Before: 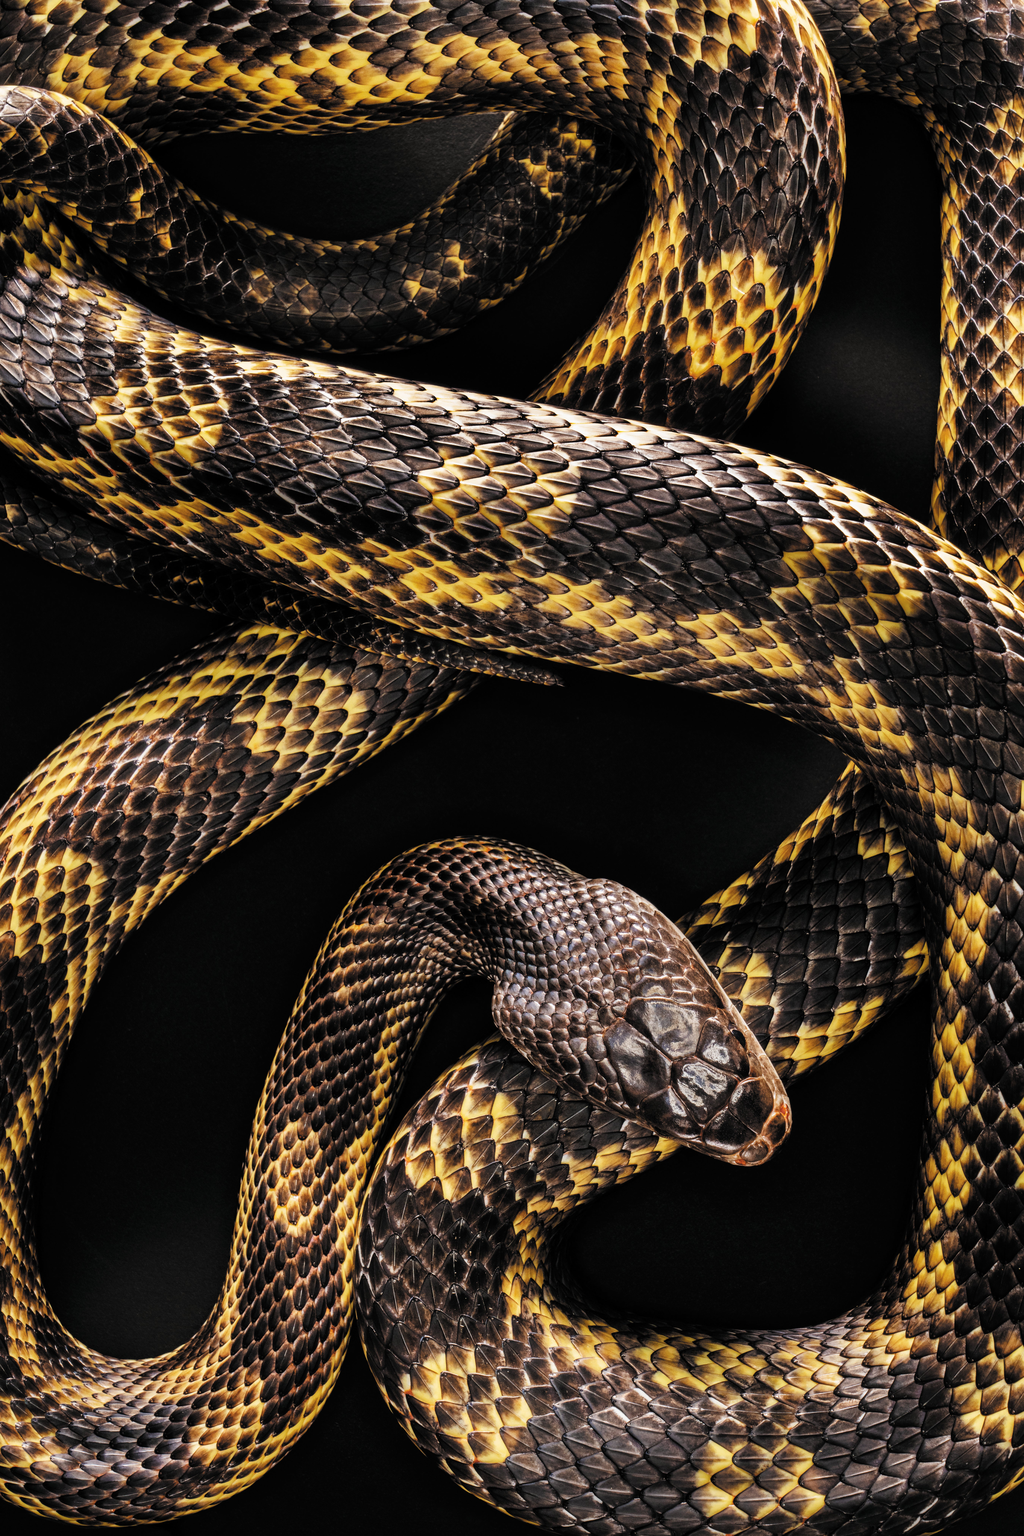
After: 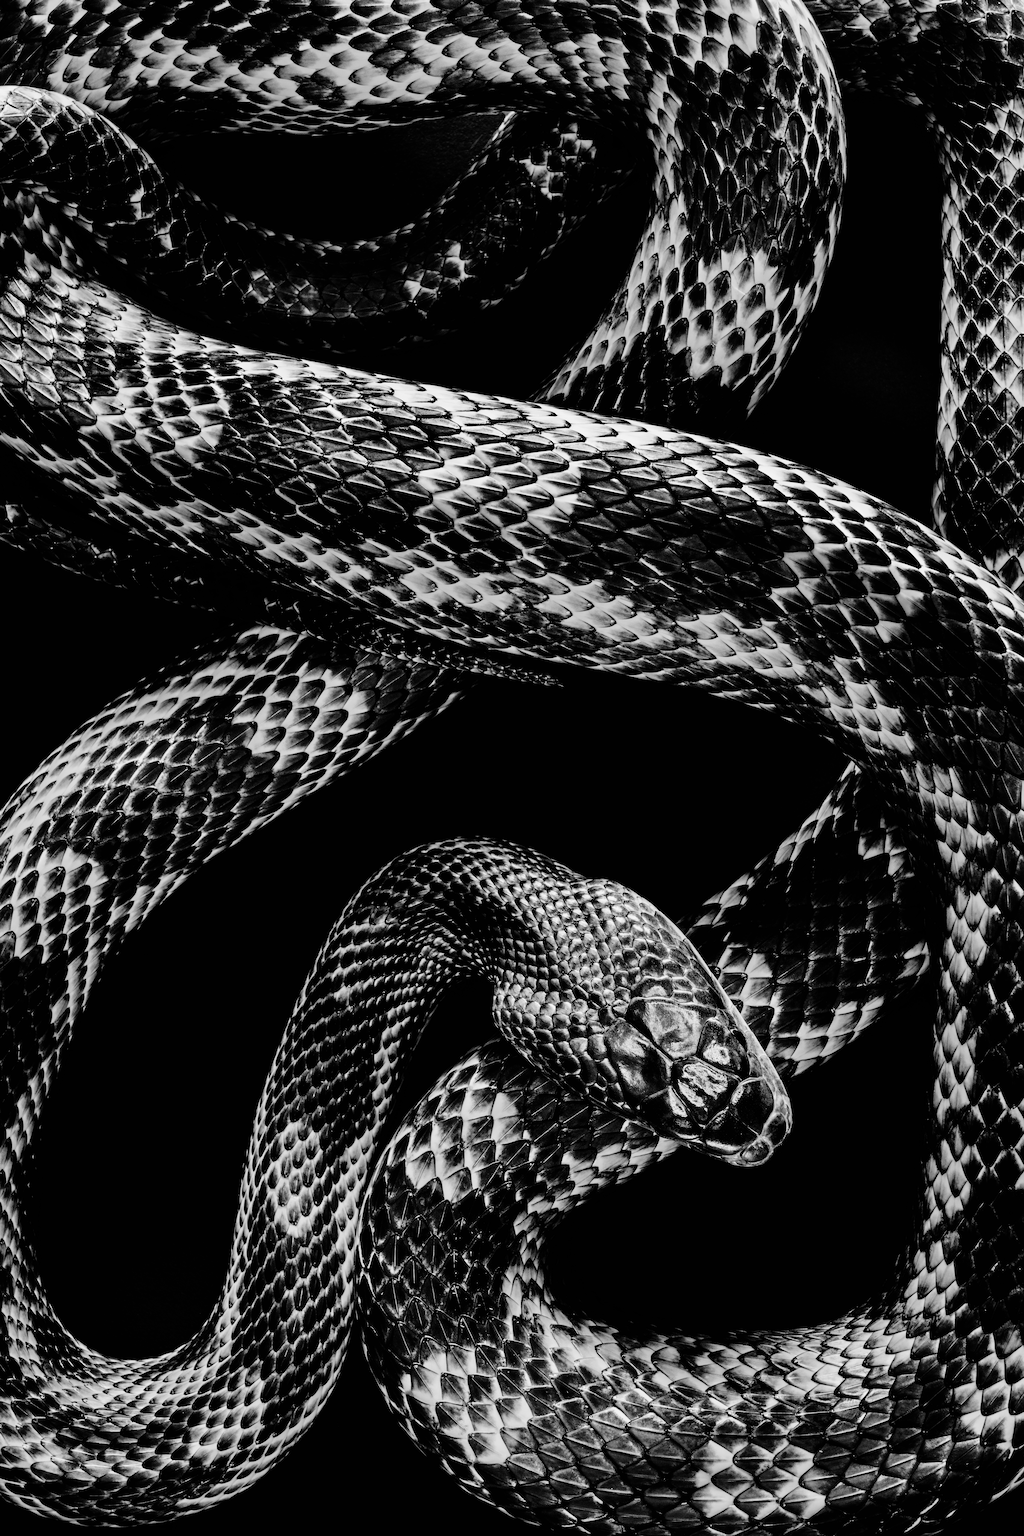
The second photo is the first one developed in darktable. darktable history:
color balance: mode lift, gamma, gain (sRGB), lift [1, 0.69, 1, 1], gamma [1, 1.482, 1, 1], gain [1, 1, 1, 0.802]
color balance rgb: linear chroma grading › global chroma 8.12%, perceptual saturation grading › global saturation 9.07%, perceptual saturation grading › highlights -13.84%, perceptual saturation grading › mid-tones 14.88%, perceptual saturation grading › shadows 22.8%, perceptual brilliance grading › highlights 2.61%, global vibrance 12.07%
monochrome: a -4.13, b 5.16, size 1
tone equalizer: -8 EV -1.08 EV, -7 EV -1.01 EV, -6 EV -0.867 EV, -5 EV -0.578 EV, -3 EV 0.578 EV, -2 EV 0.867 EV, -1 EV 1.01 EV, +0 EV 1.08 EV, edges refinement/feathering 500, mask exposure compensation -1.57 EV, preserve details no
filmic rgb: black relative exposure -7.65 EV, white relative exposure 4.56 EV, hardness 3.61, color science v6 (2022)
